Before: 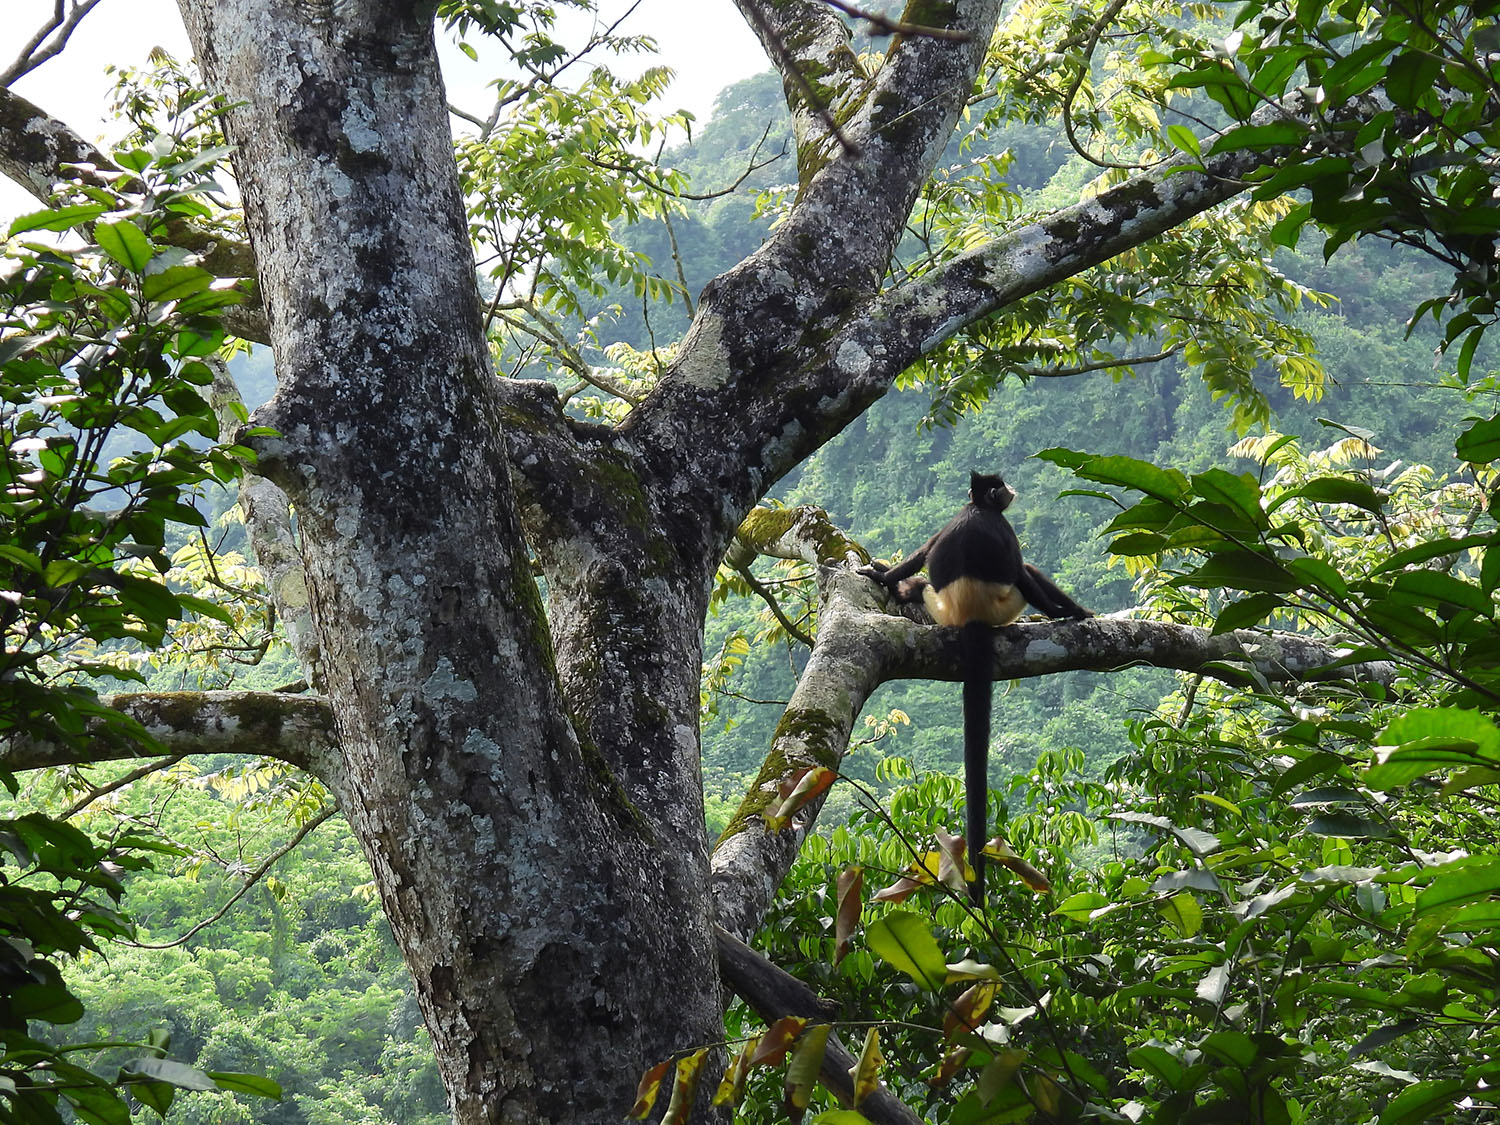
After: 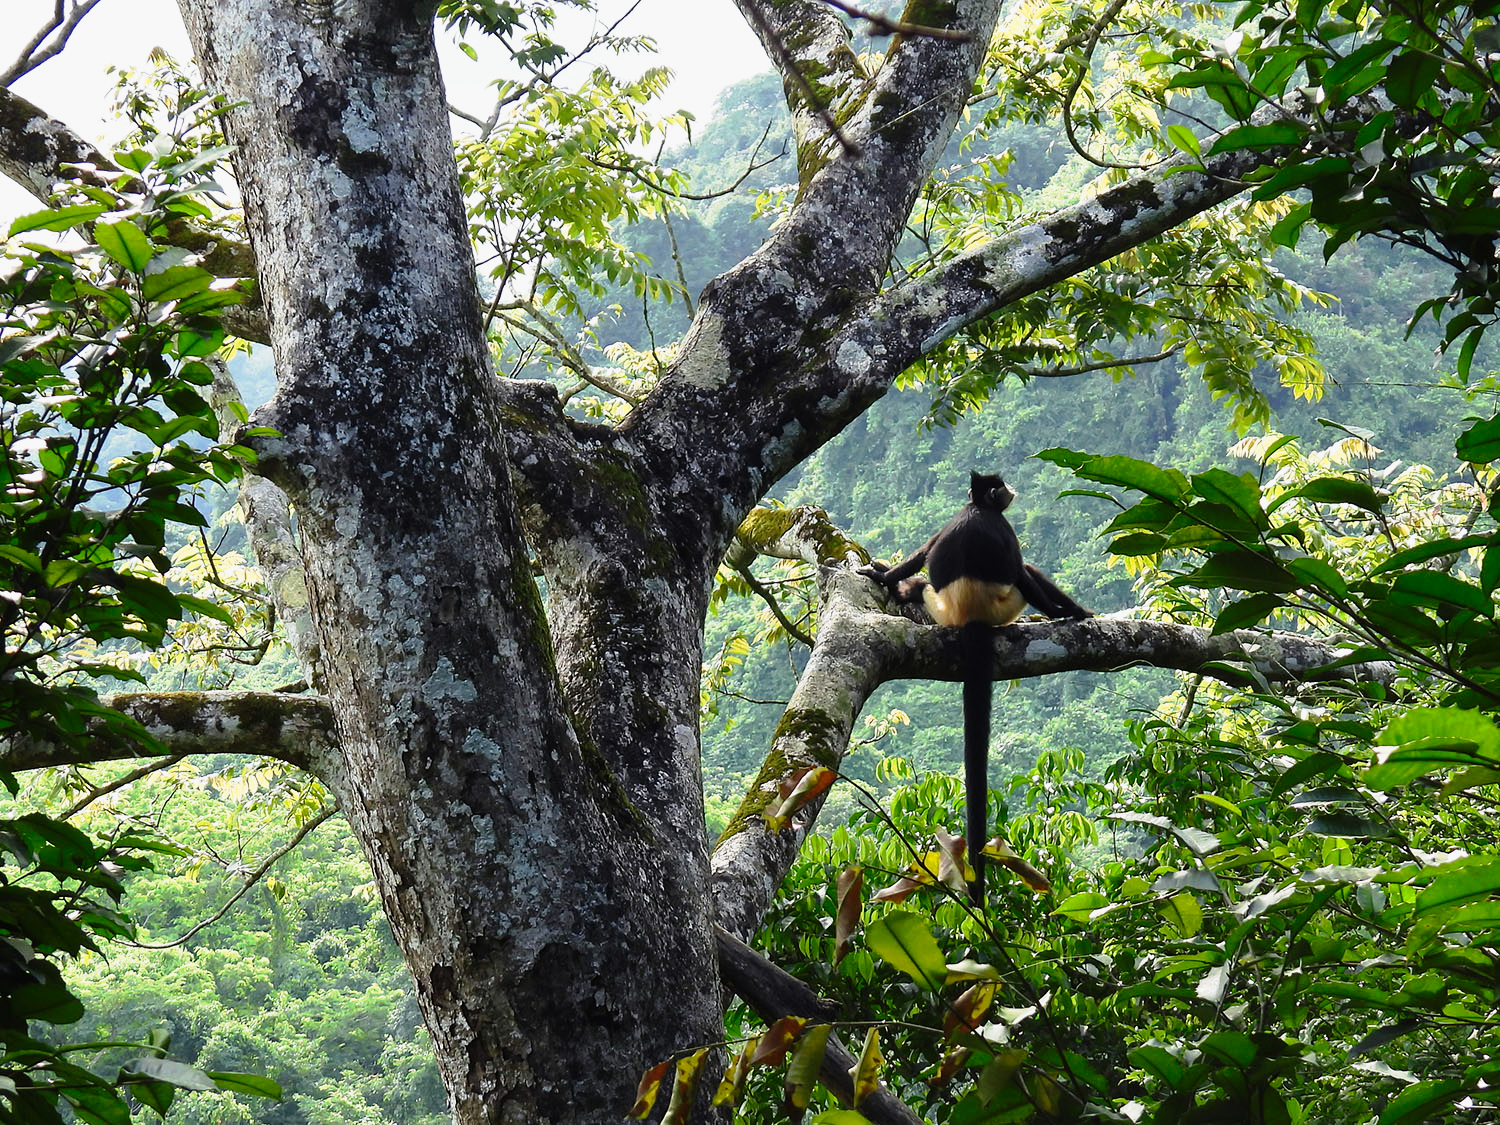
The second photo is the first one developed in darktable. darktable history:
tone curve: curves: ch0 [(0, 0) (0.105, 0.068) (0.195, 0.162) (0.283, 0.283) (0.384, 0.404) (0.485, 0.531) (0.638, 0.681) (0.795, 0.879) (1, 0.977)]; ch1 [(0, 0) (0.161, 0.092) (0.35, 0.33) (0.379, 0.401) (0.456, 0.469) (0.504, 0.498) (0.53, 0.532) (0.58, 0.619) (0.635, 0.671) (1, 1)]; ch2 [(0, 0) (0.371, 0.362) (0.437, 0.437) (0.483, 0.484) (0.53, 0.515) (0.56, 0.58) (0.622, 0.606) (1, 1)], preserve colors none
